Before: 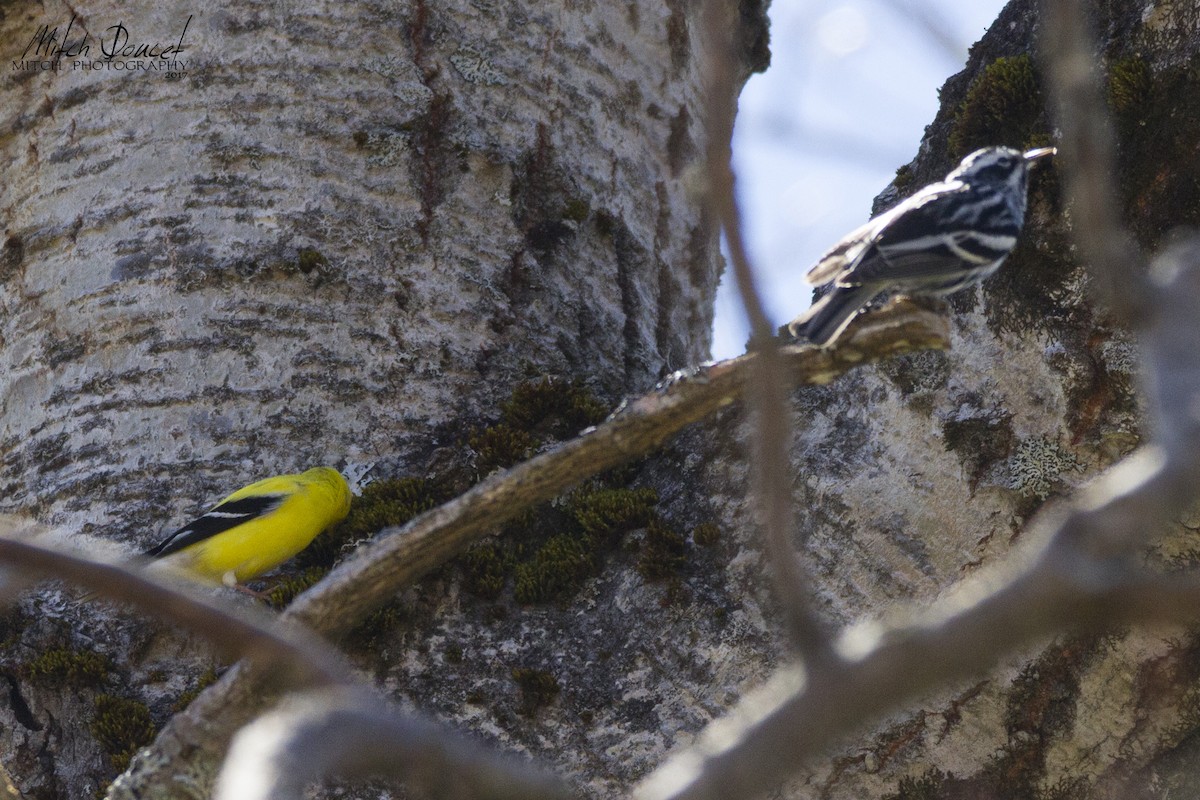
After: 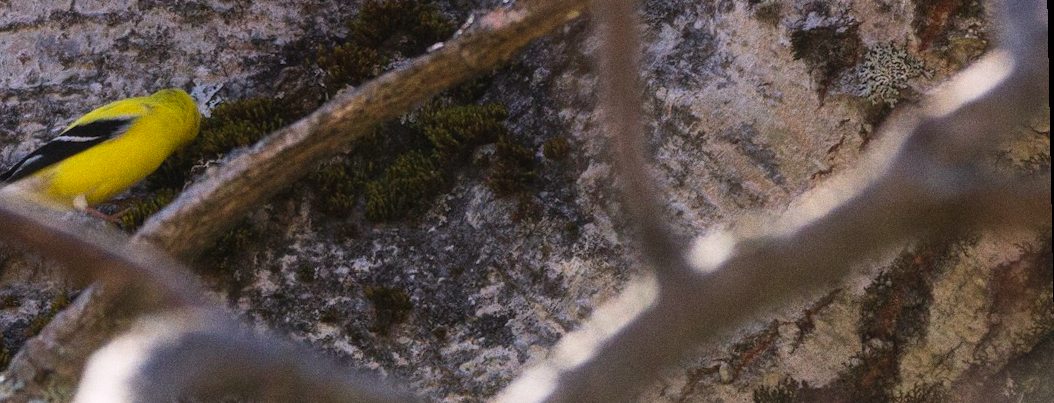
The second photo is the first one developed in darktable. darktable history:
rotate and perspective: rotation -1.17°, automatic cropping off
tone curve: curves: ch0 [(0, 0) (0.003, 0.038) (0.011, 0.035) (0.025, 0.03) (0.044, 0.044) (0.069, 0.062) (0.1, 0.087) (0.136, 0.114) (0.177, 0.15) (0.224, 0.193) (0.277, 0.242) (0.335, 0.299) (0.399, 0.361) (0.468, 0.437) (0.543, 0.521) (0.623, 0.614) (0.709, 0.717) (0.801, 0.817) (0.898, 0.913) (1, 1)], preserve colors none
graduated density: density 0.38 EV, hardness 21%, rotation -6.11°, saturation 32%
color correction: highlights a* 3.12, highlights b* -1.55, shadows a* -0.101, shadows b* 2.52, saturation 0.98
contrast brightness saturation: contrast 0.05, brightness 0.06, saturation 0.01
crop and rotate: left 13.306%, top 48.129%, bottom 2.928%
base curve: curves: ch0 [(0, 0) (0.472, 0.508) (1, 1)]
grain: coarseness 0.09 ISO
